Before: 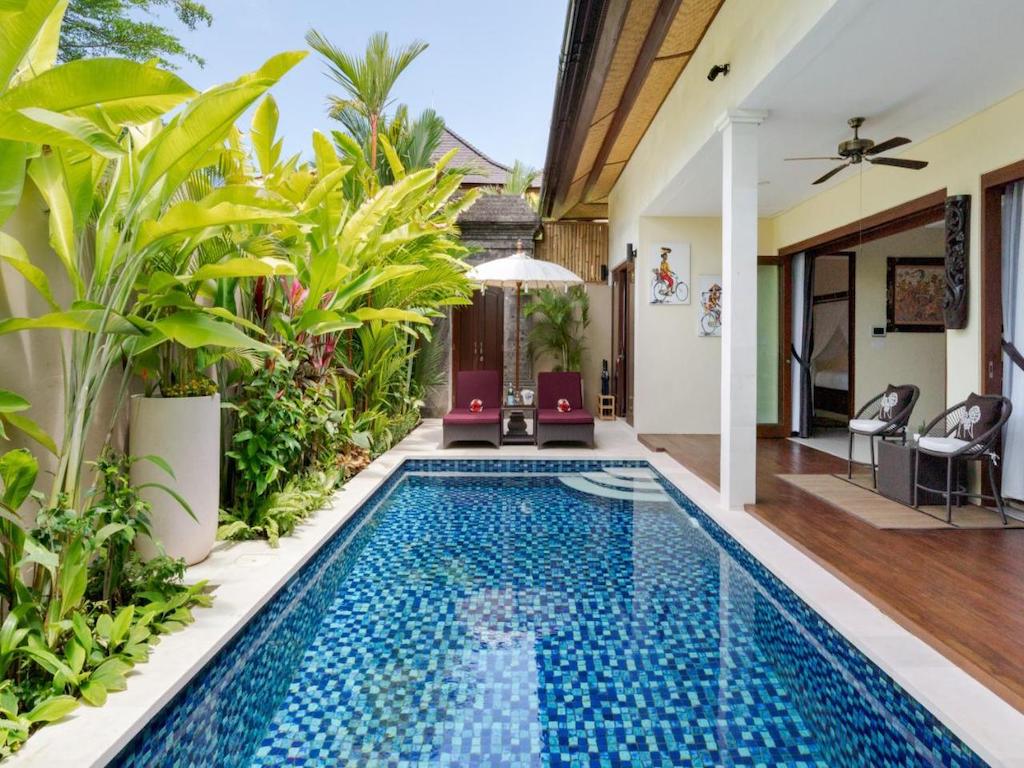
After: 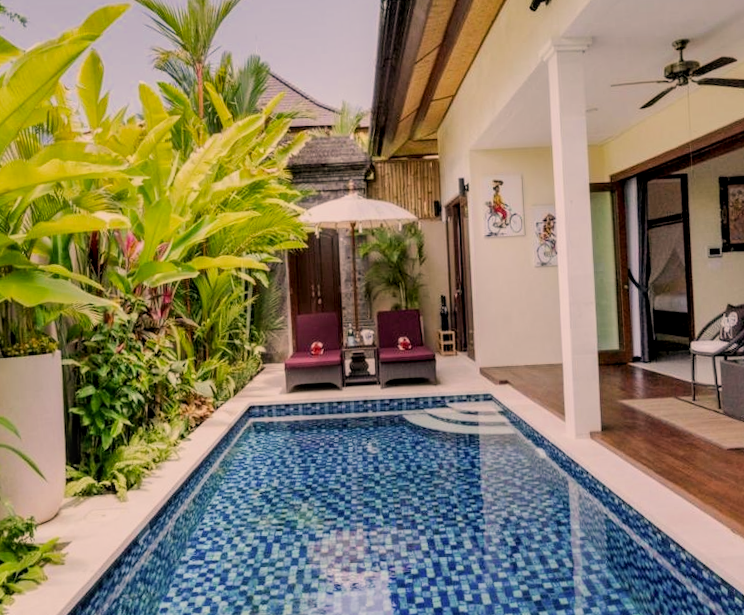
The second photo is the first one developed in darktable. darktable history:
shadows and highlights: soften with gaussian
rotate and perspective: rotation -3.18°, automatic cropping off
crop and rotate: left 17.046%, top 10.659%, right 12.989%, bottom 14.553%
local contrast: on, module defaults
filmic rgb: black relative exposure -7.65 EV, white relative exposure 4.56 EV, hardness 3.61
tone equalizer: on, module defaults
color correction: highlights a* 11.96, highlights b* 11.58
